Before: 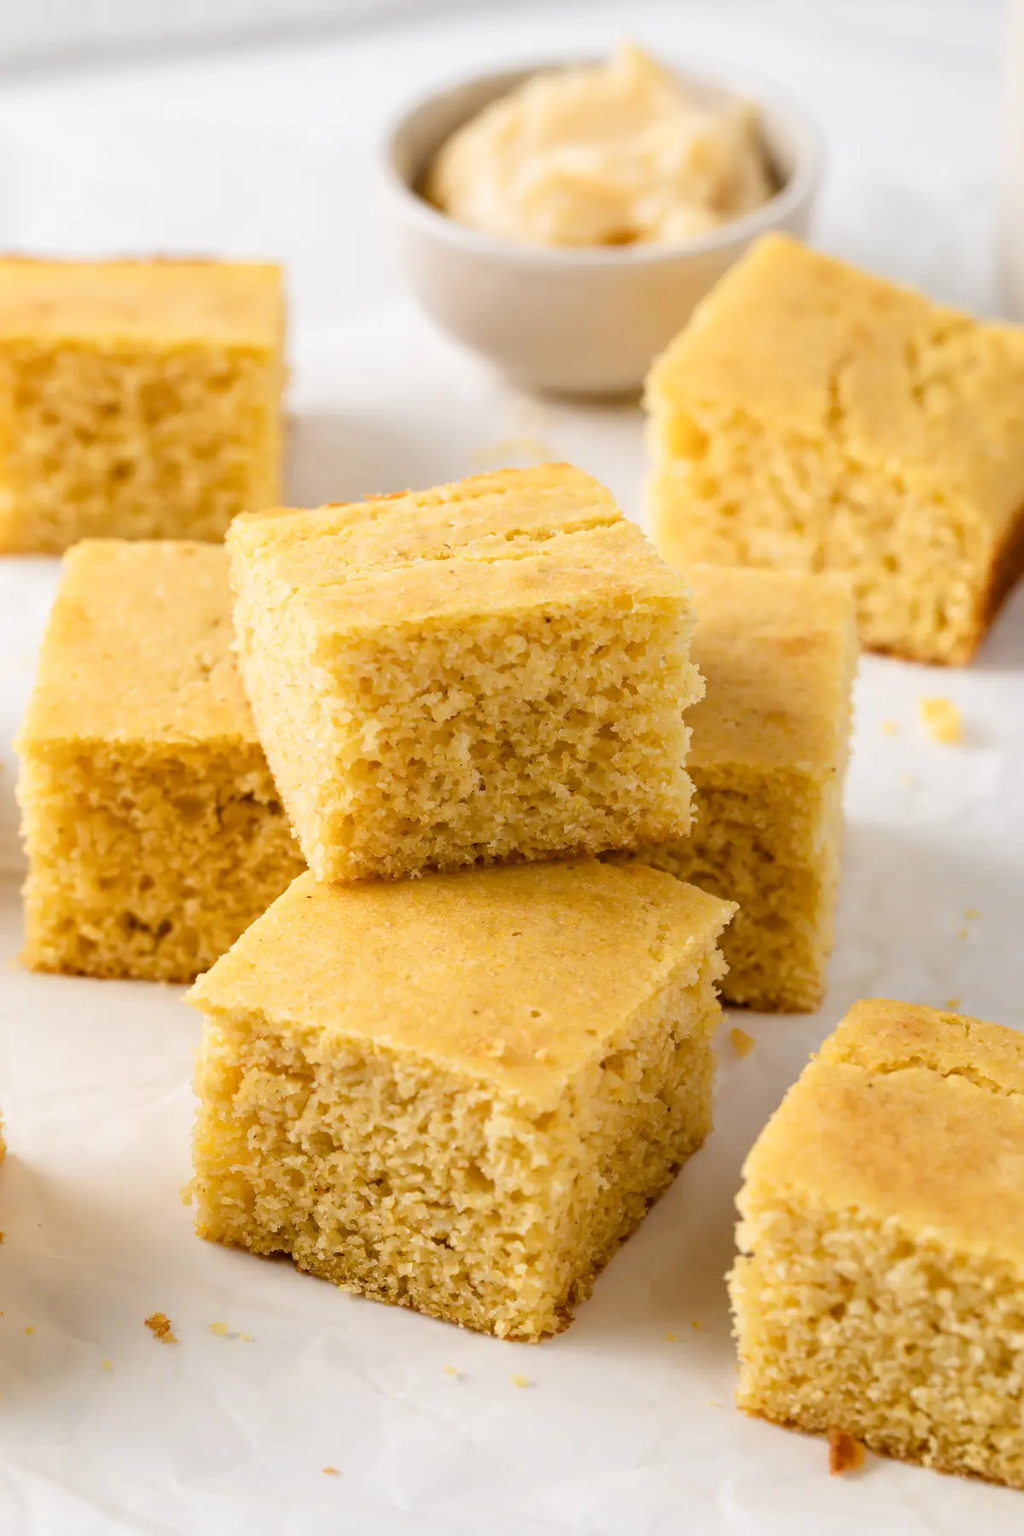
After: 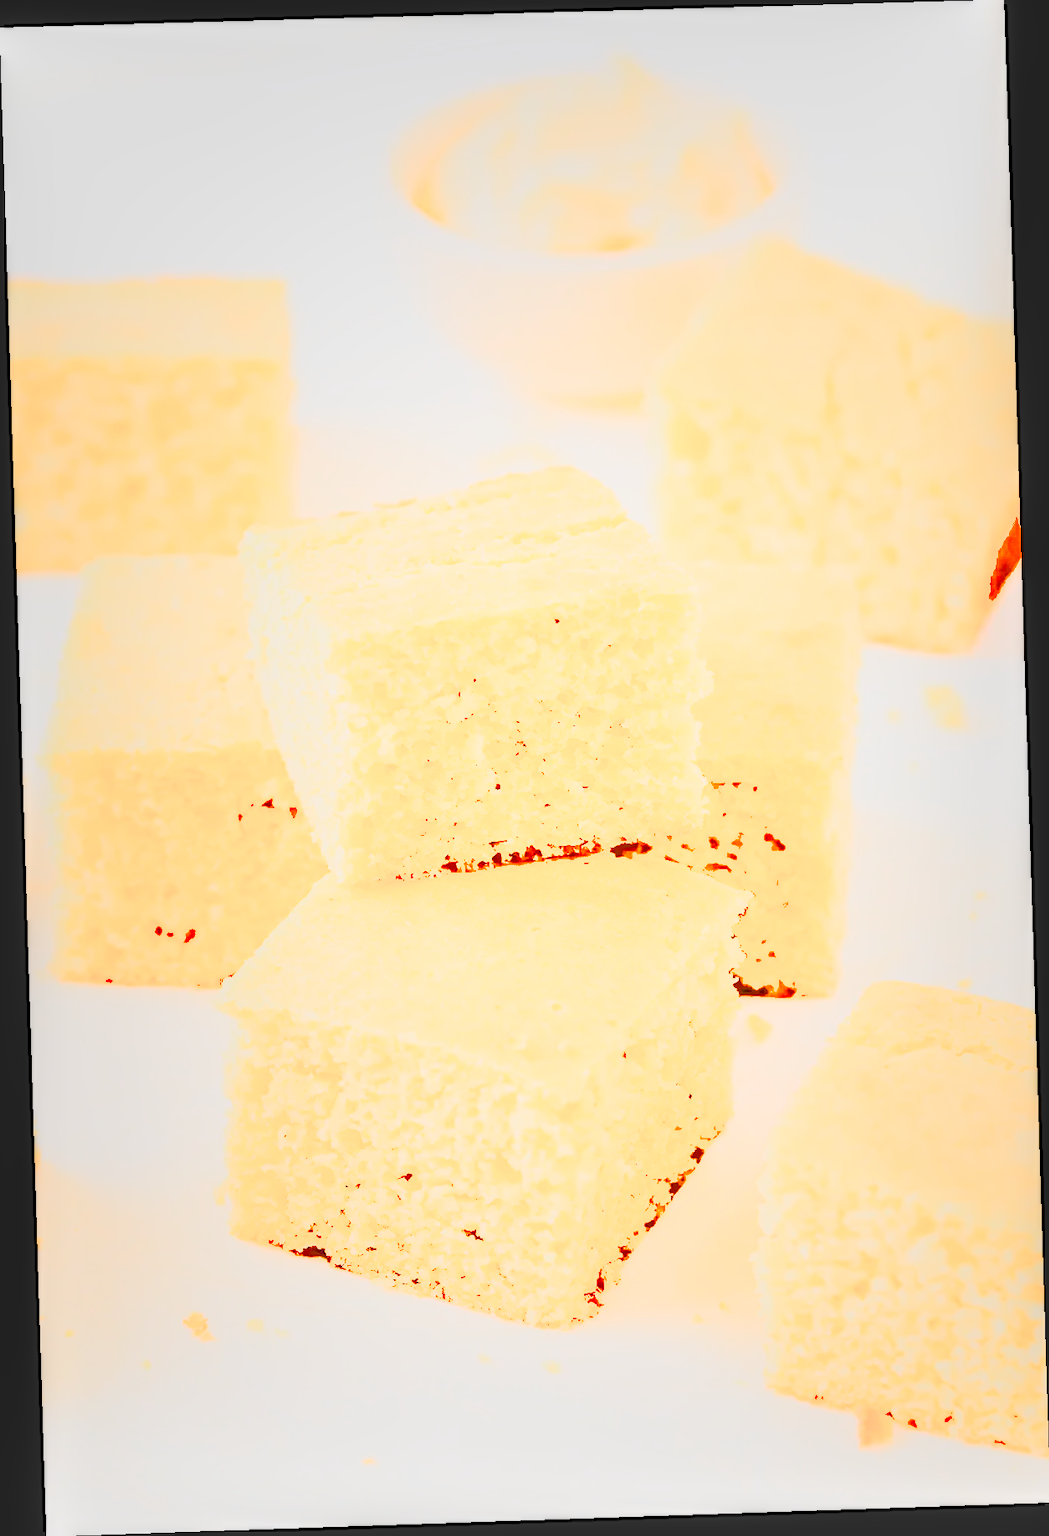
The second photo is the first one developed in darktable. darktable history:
local contrast: highlights 25%, detail 150%
sharpen: on, module defaults
exposure: black level correction 0, exposure 4 EV, compensate exposure bias true, compensate highlight preservation false
shadows and highlights: on, module defaults
rotate and perspective: rotation -1.77°, lens shift (horizontal) 0.004, automatic cropping off
